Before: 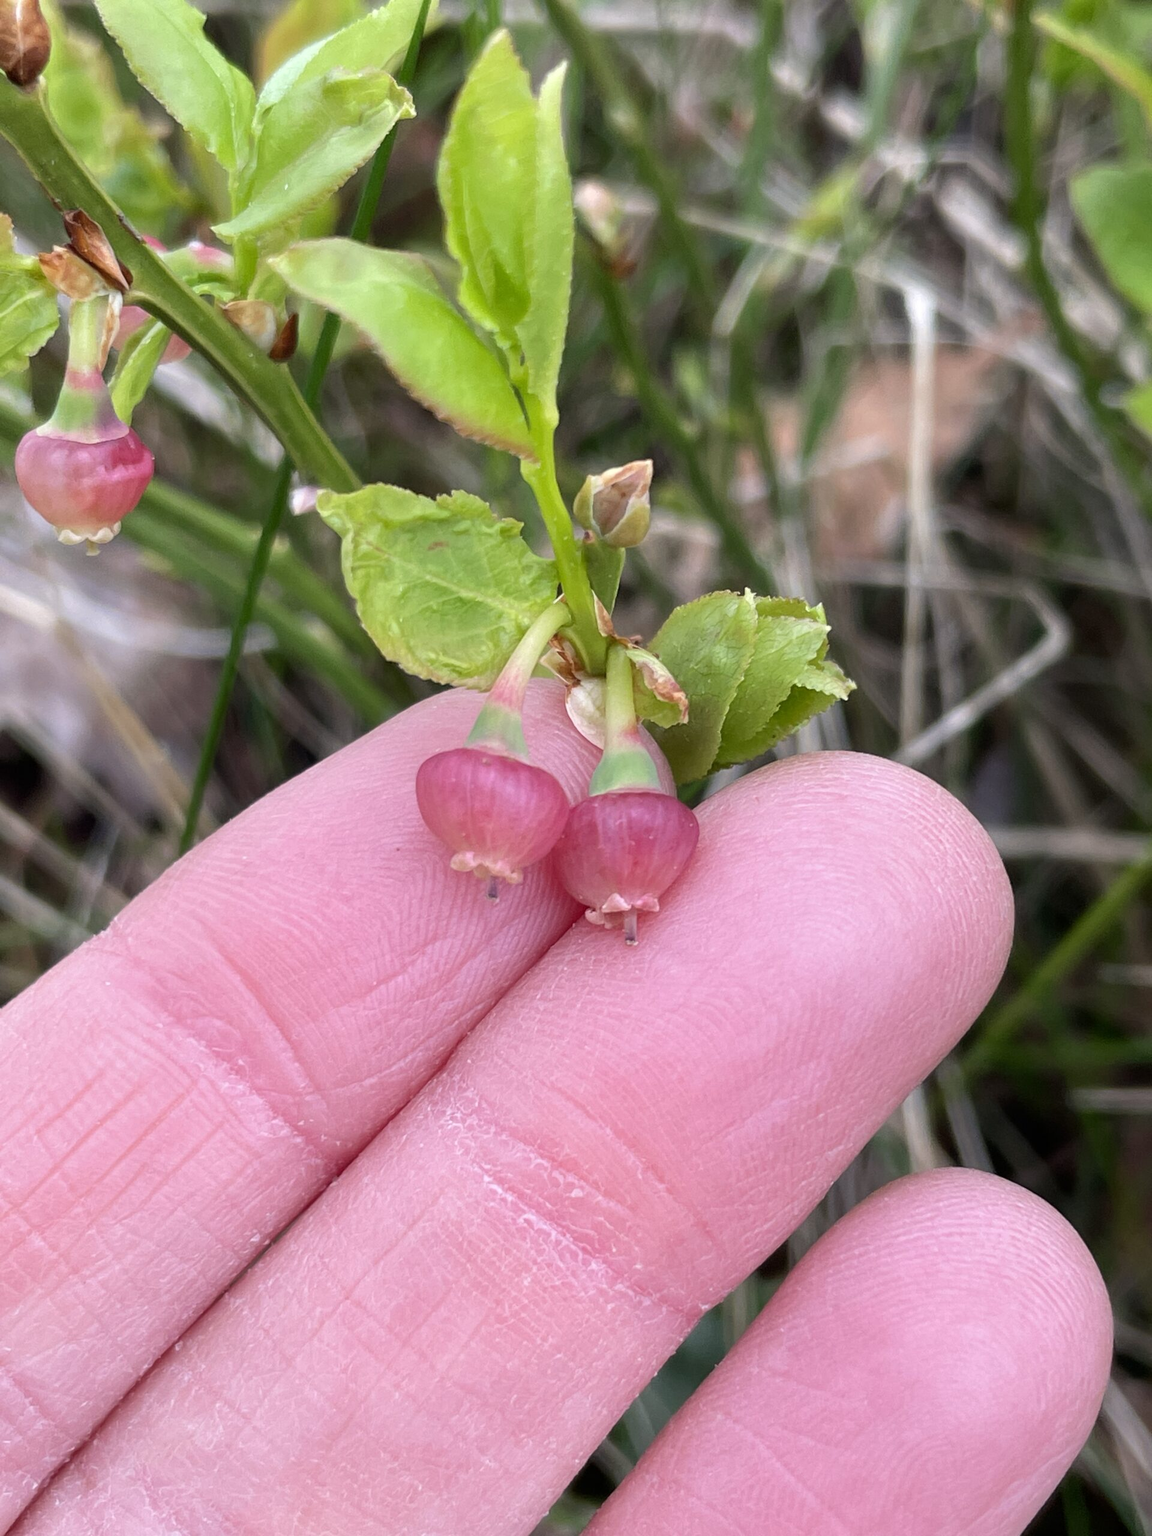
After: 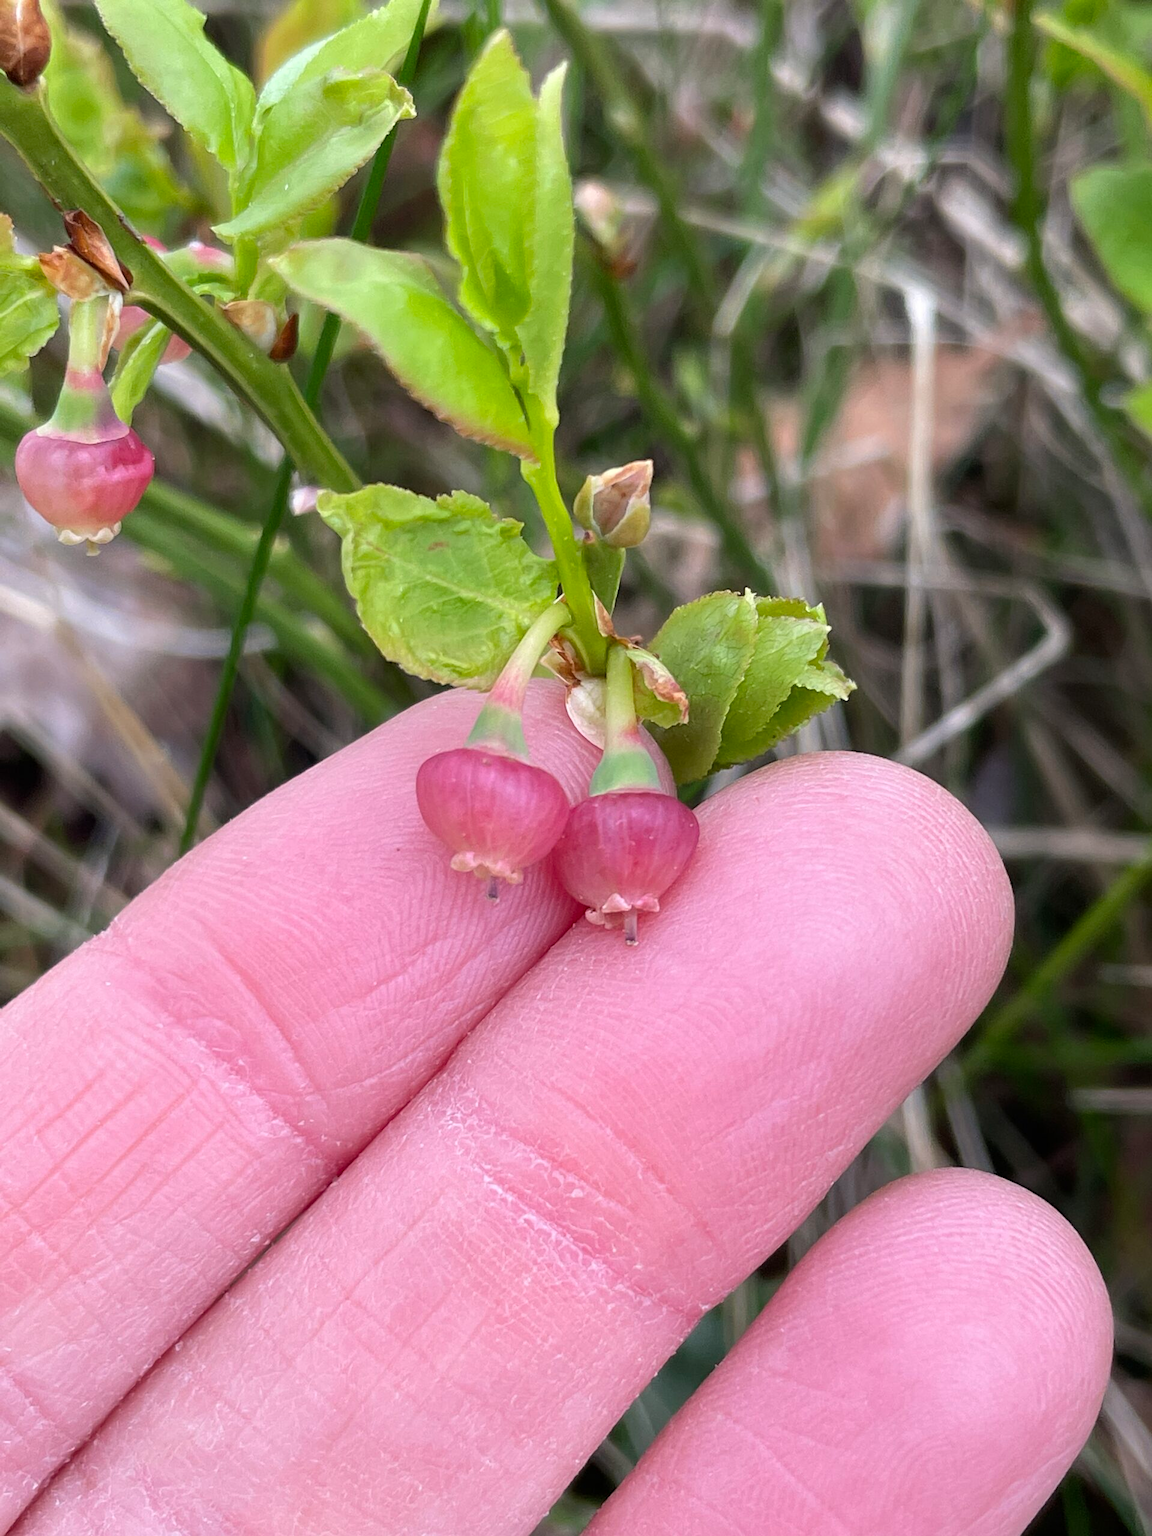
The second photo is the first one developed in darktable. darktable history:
sharpen: amount 0.206
